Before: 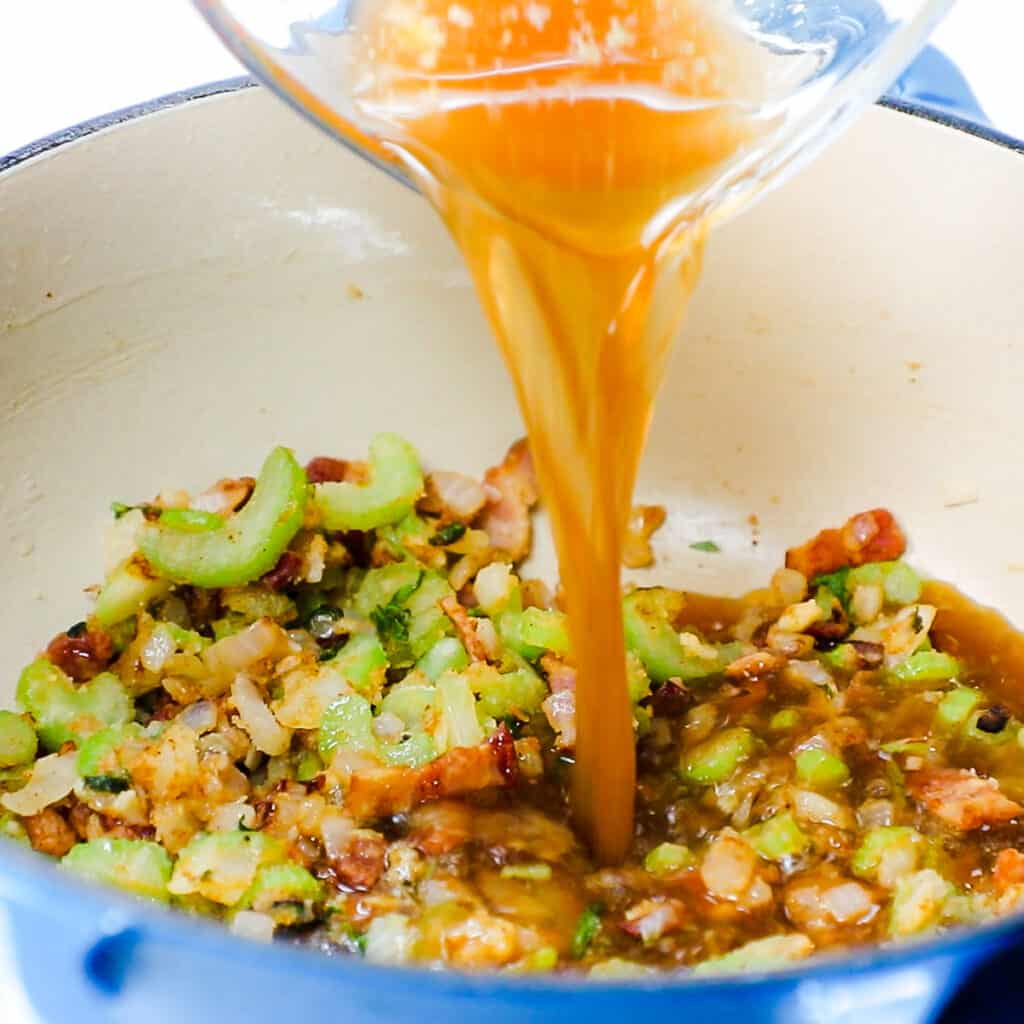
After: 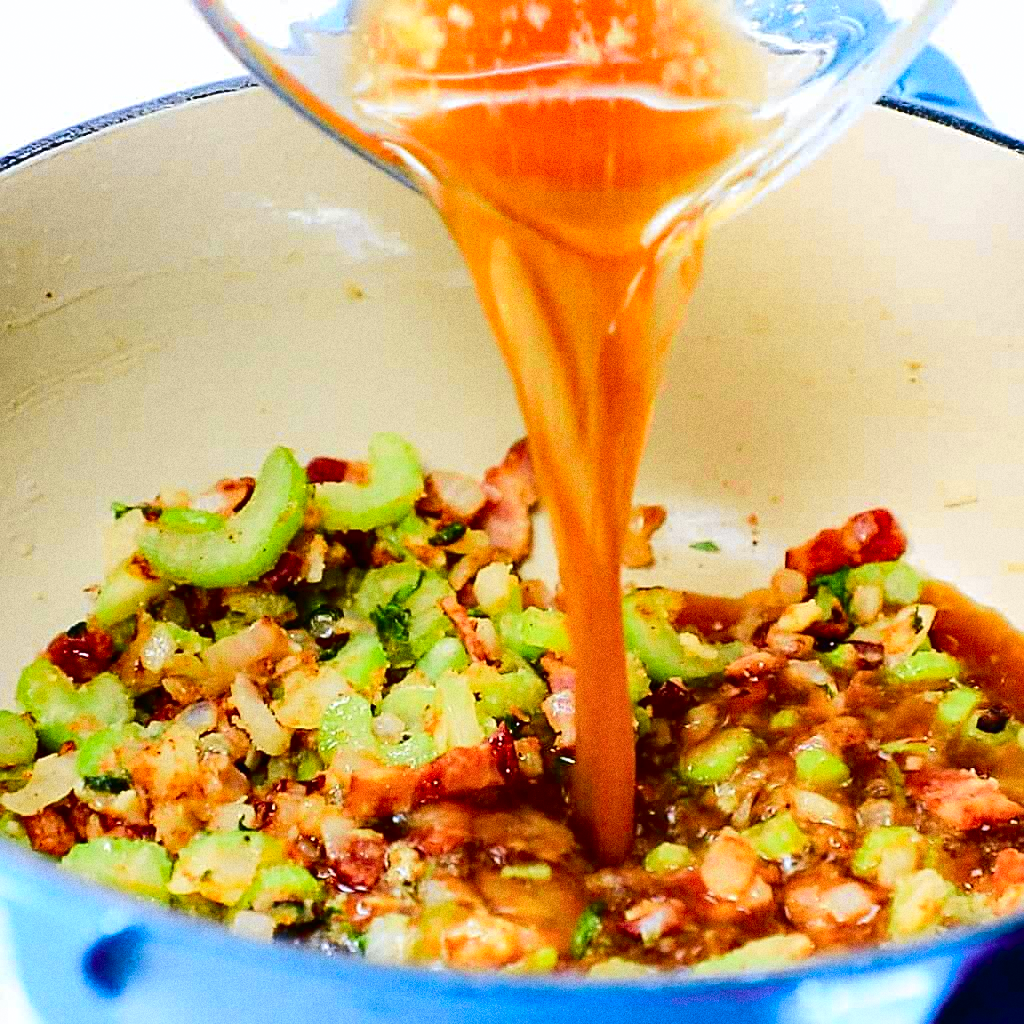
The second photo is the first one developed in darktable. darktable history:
sharpen: on, module defaults
shadows and highlights: shadows 25, highlights -48, soften with gaussian
color zones: curves: ch0 [(0.068, 0.464) (0.25, 0.5) (0.48, 0.508) (0.75, 0.536) (0.886, 0.476) (0.967, 0.456)]; ch1 [(0.066, 0.456) (0.25, 0.5) (0.616, 0.508) (0.746, 0.56) (0.934, 0.444)]
grain: coarseness 11.82 ISO, strength 36.67%, mid-tones bias 74.17%
tone curve: curves: ch0 [(0, 0.01) (0.133, 0.057) (0.338, 0.327) (0.494, 0.55) (0.726, 0.807) (1, 1)]; ch1 [(0, 0) (0.346, 0.324) (0.45, 0.431) (0.5, 0.5) (0.522, 0.517) (0.543, 0.578) (1, 1)]; ch2 [(0, 0) (0.44, 0.424) (0.501, 0.499) (0.564, 0.611) (0.622, 0.667) (0.707, 0.746) (1, 1)], color space Lab, independent channels, preserve colors none
